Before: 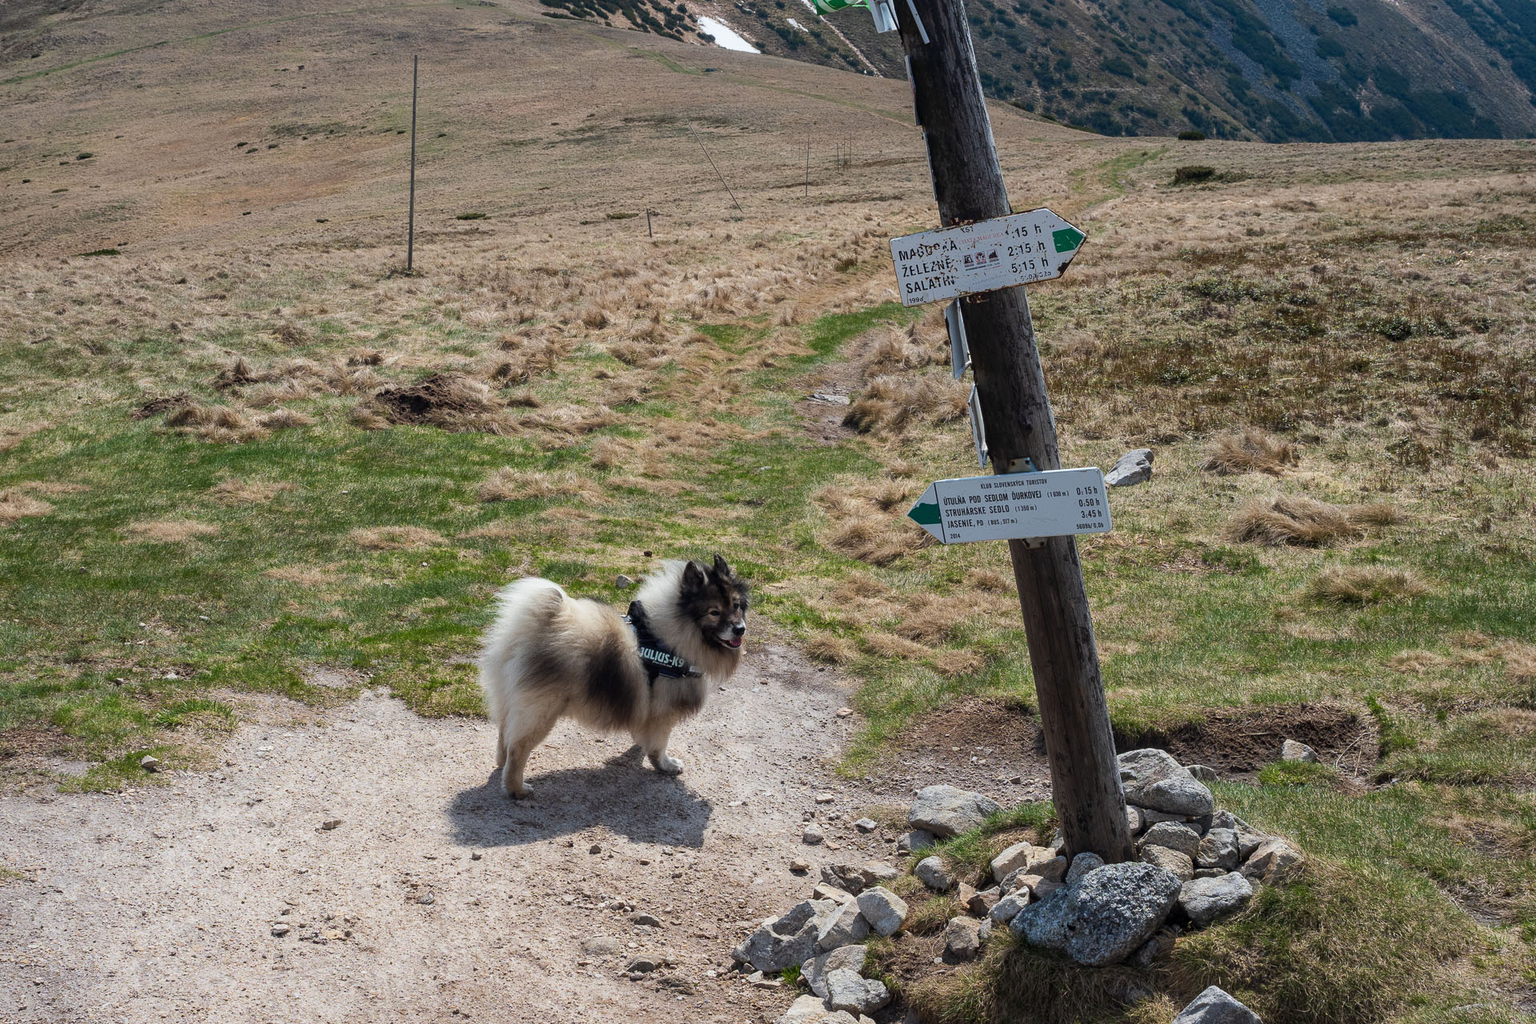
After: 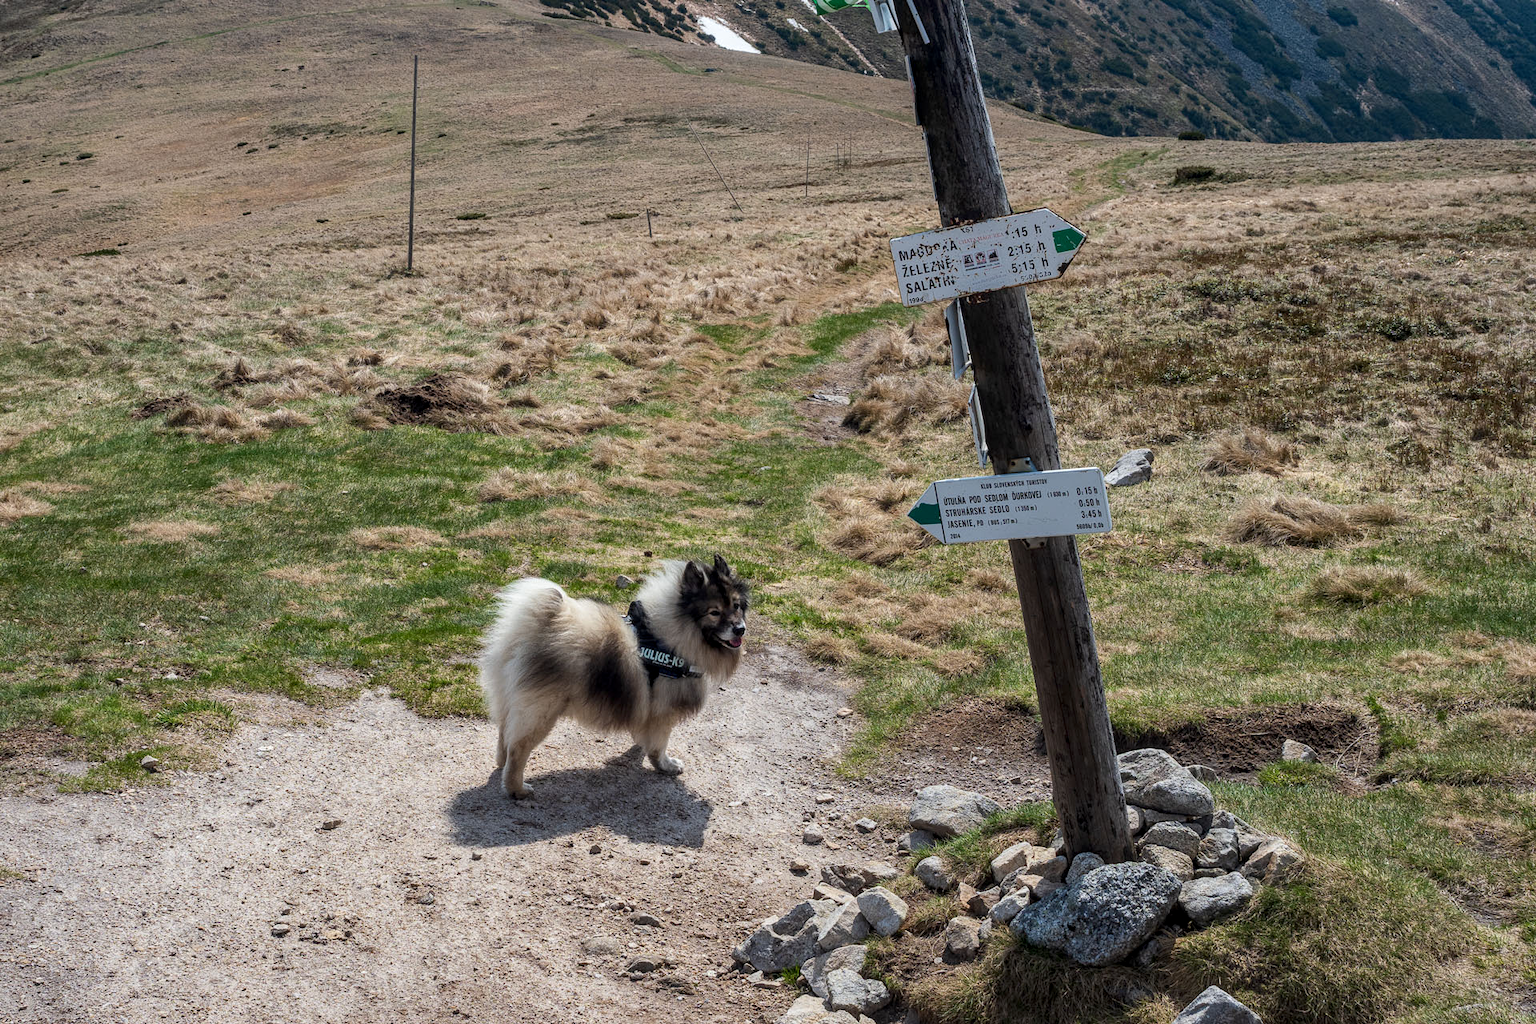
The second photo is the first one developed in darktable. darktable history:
shadows and highlights: shadows 5, soften with gaussian
local contrast: on, module defaults
